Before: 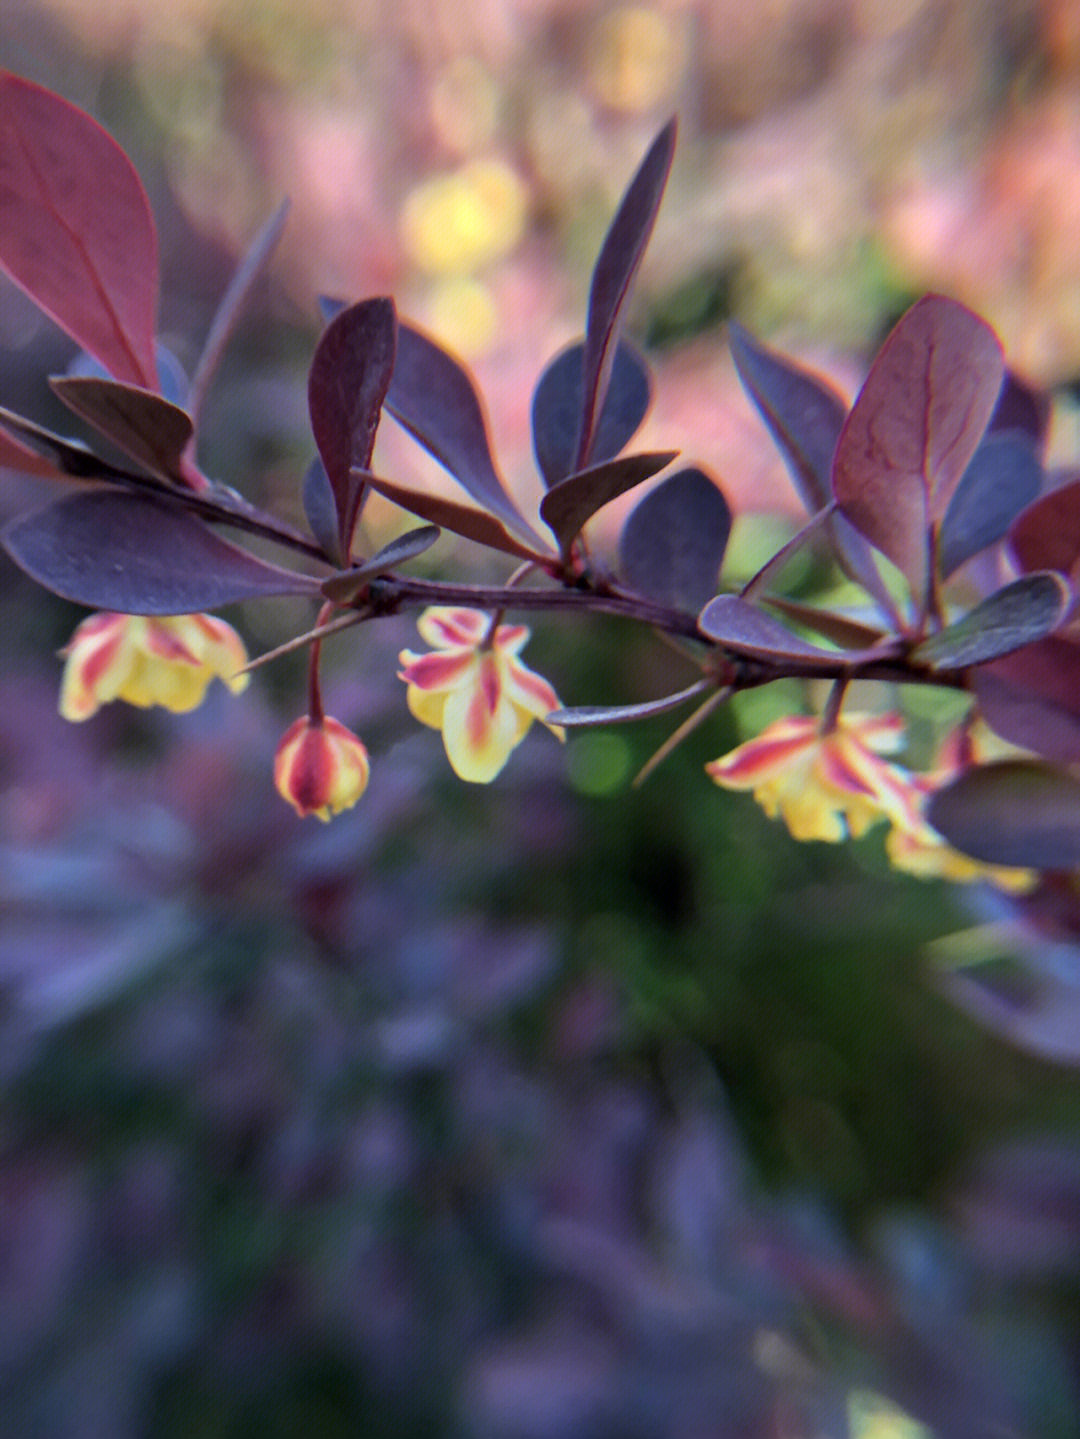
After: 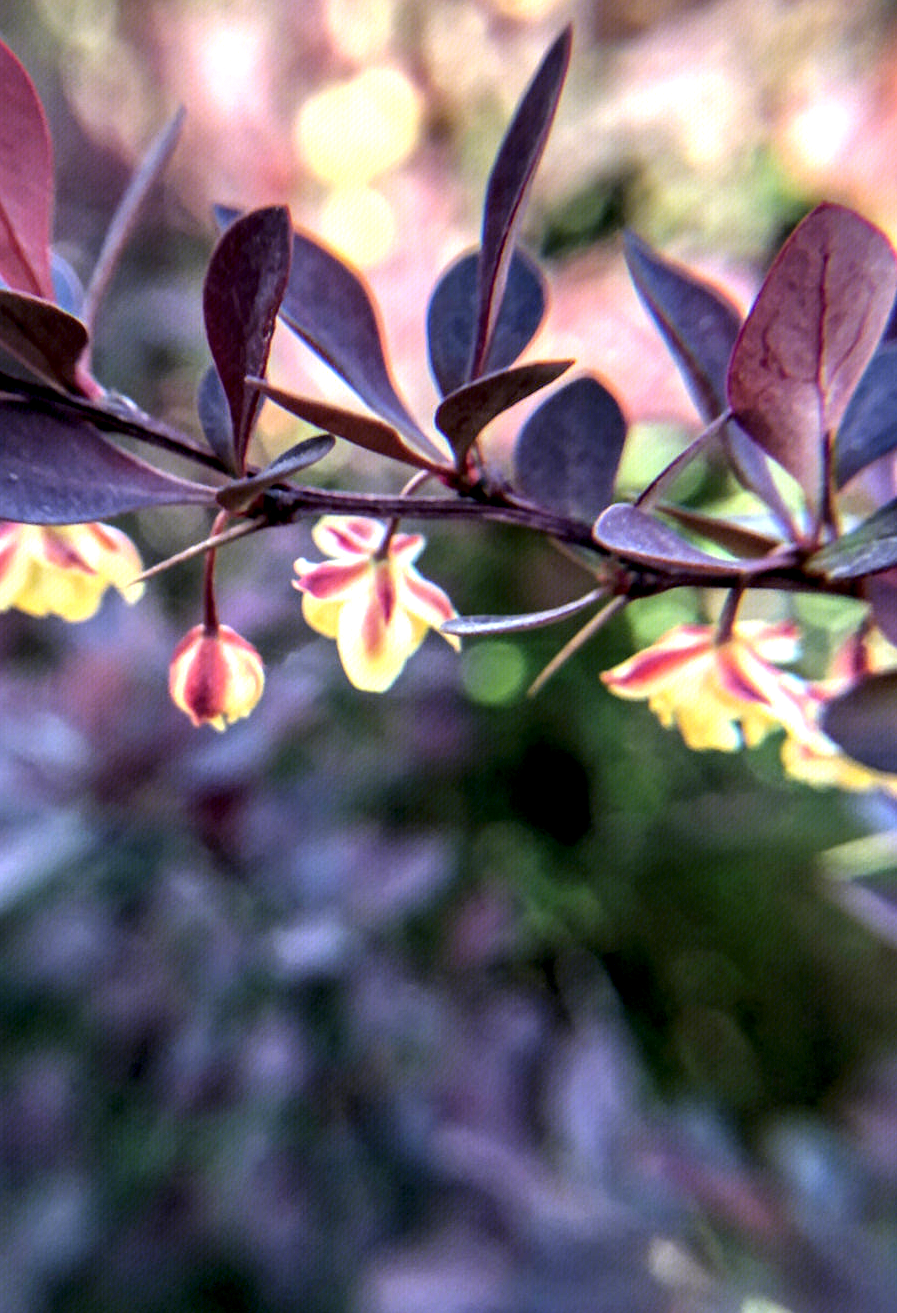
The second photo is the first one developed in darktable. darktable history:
exposure: exposure 0.605 EV, compensate exposure bias true, compensate highlight preservation false
crop: left 9.764%, top 6.333%, right 7.126%, bottom 2.359%
local contrast: highlights 17%, detail 186%
